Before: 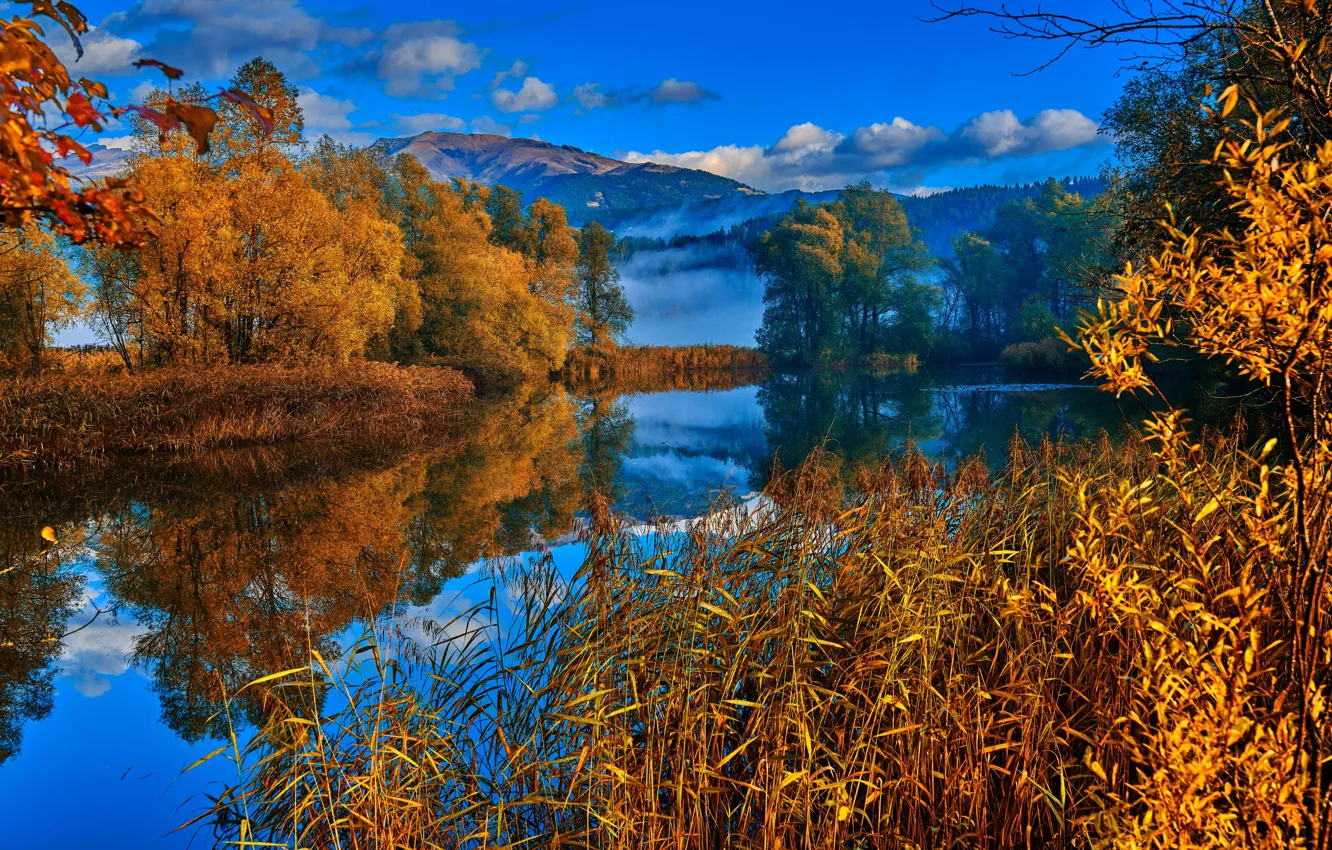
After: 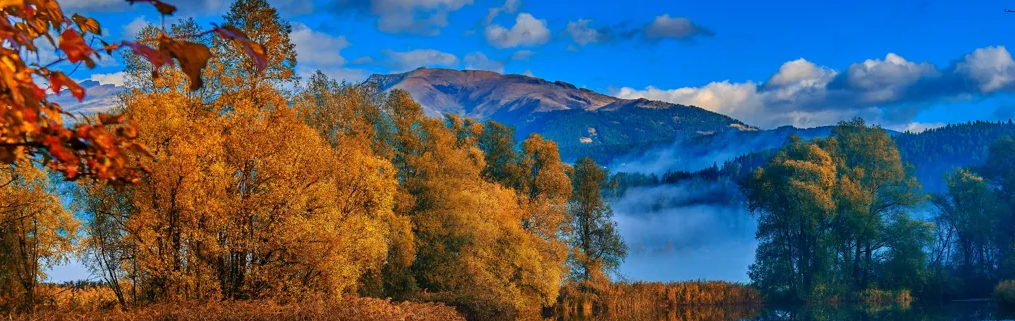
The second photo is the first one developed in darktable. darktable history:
shadows and highlights: shadows 2.44, highlights -17.74, soften with gaussian
crop: left 0.528%, top 7.63%, right 23.219%, bottom 54.5%
